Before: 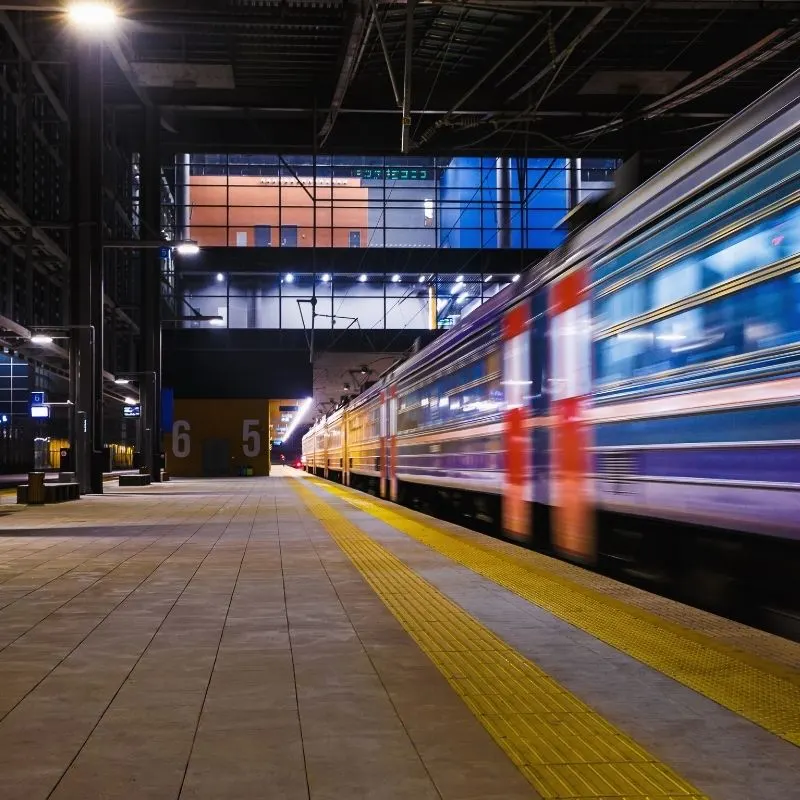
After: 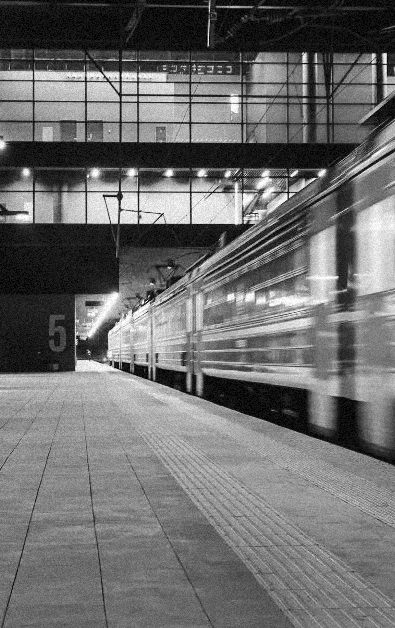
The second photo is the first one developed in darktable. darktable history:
tone curve: curves: ch0 [(0, 0) (0.003, 0.035) (0.011, 0.035) (0.025, 0.035) (0.044, 0.046) (0.069, 0.063) (0.1, 0.084) (0.136, 0.123) (0.177, 0.174) (0.224, 0.232) (0.277, 0.304) (0.335, 0.387) (0.399, 0.476) (0.468, 0.566) (0.543, 0.639) (0.623, 0.714) (0.709, 0.776) (0.801, 0.851) (0.898, 0.921) (1, 1)], preserve colors none
color balance: mode lift, gamma, gain (sRGB), lift [1, 1, 1.022, 1.026]
grain: coarseness 9.38 ISO, strength 34.99%, mid-tones bias 0%
monochrome: on, module defaults
crop and rotate: angle 0.02°, left 24.353%, top 13.219%, right 26.156%, bottom 8.224%
